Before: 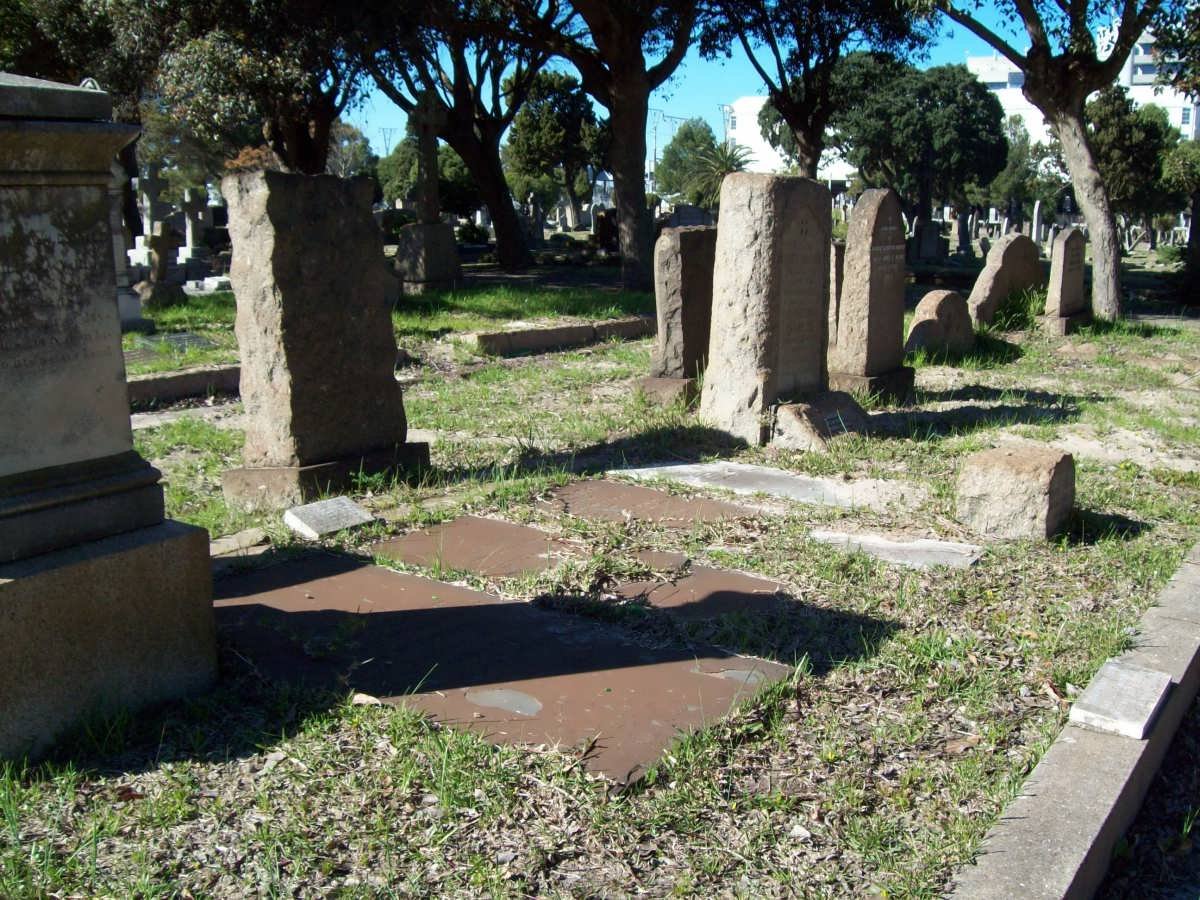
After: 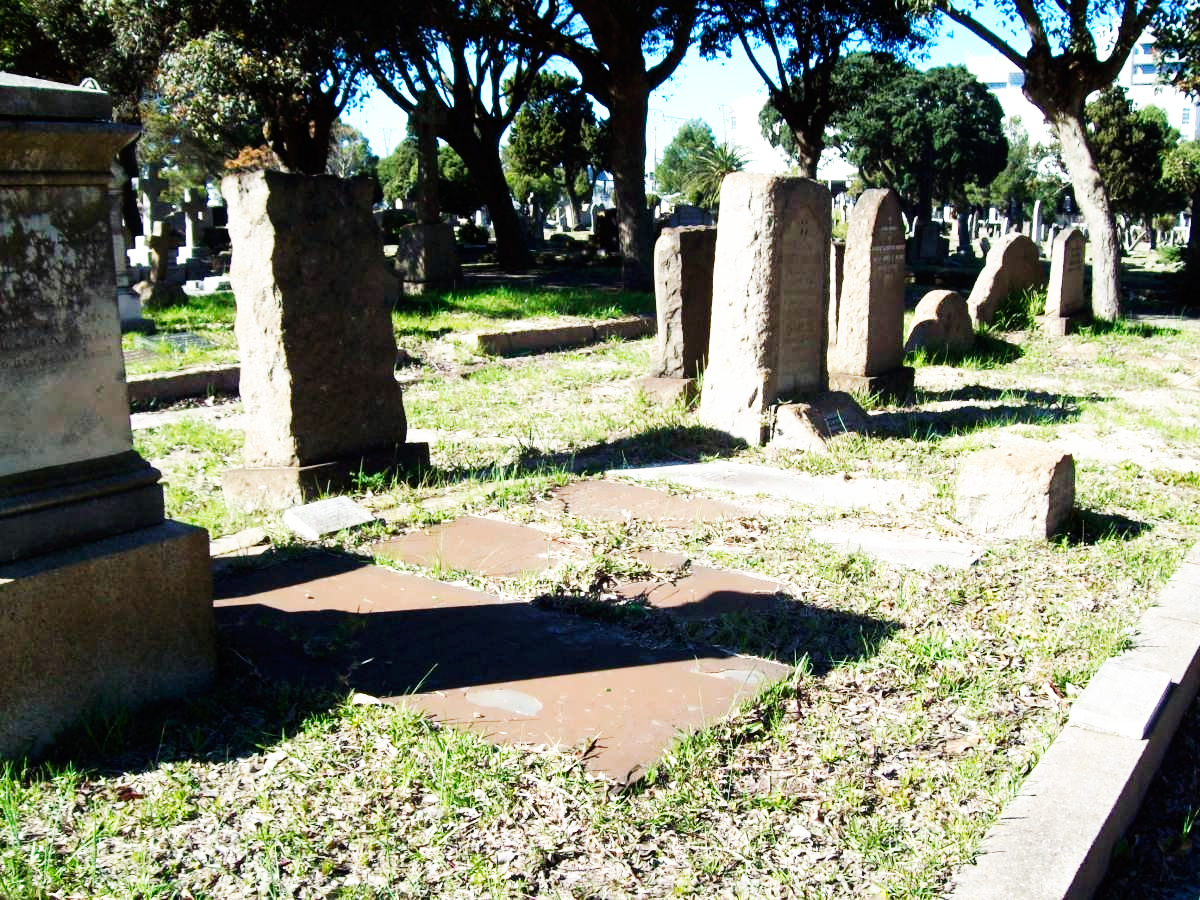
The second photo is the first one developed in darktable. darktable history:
tone equalizer: -7 EV 0.13 EV, smoothing diameter 25%, edges refinement/feathering 10, preserve details guided filter
base curve: curves: ch0 [(0, 0) (0.007, 0.004) (0.027, 0.03) (0.046, 0.07) (0.207, 0.54) (0.442, 0.872) (0.673, 0.972) (1, 1)], preserve colors none
